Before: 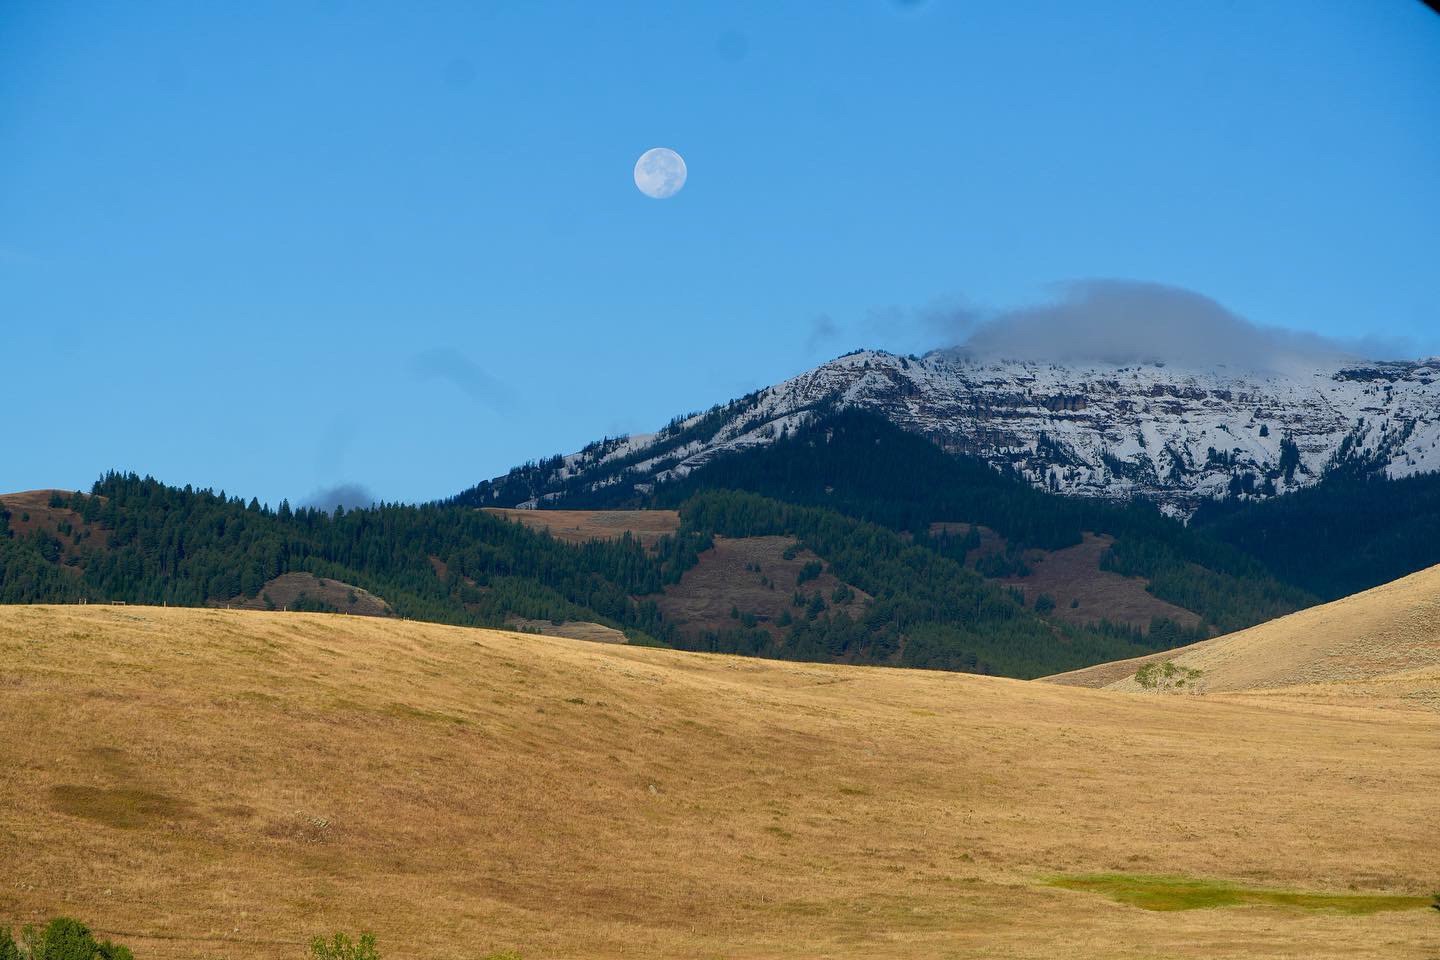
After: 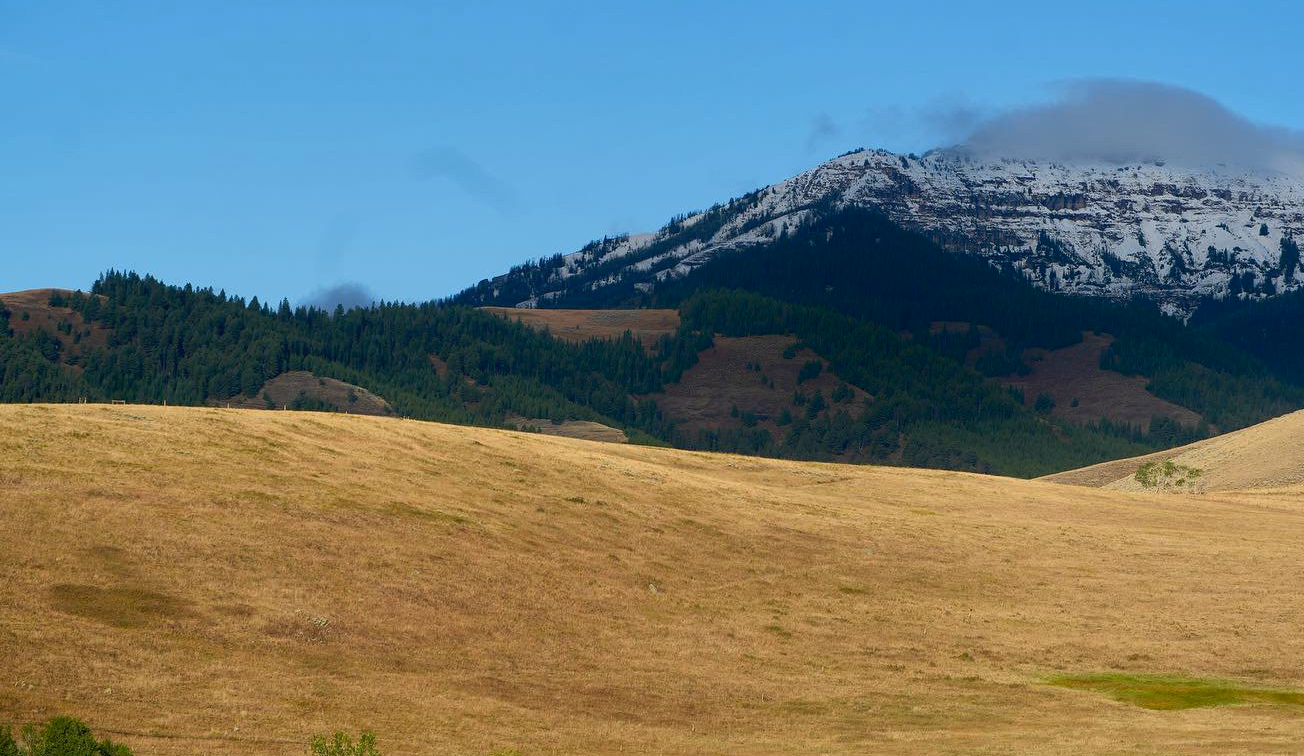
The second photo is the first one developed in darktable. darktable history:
crop: top 20.951%, right 9.397%, bottom 0.214%
shadows and highlights: shadows -88.1, highlights -35.23, soften with gaussian
